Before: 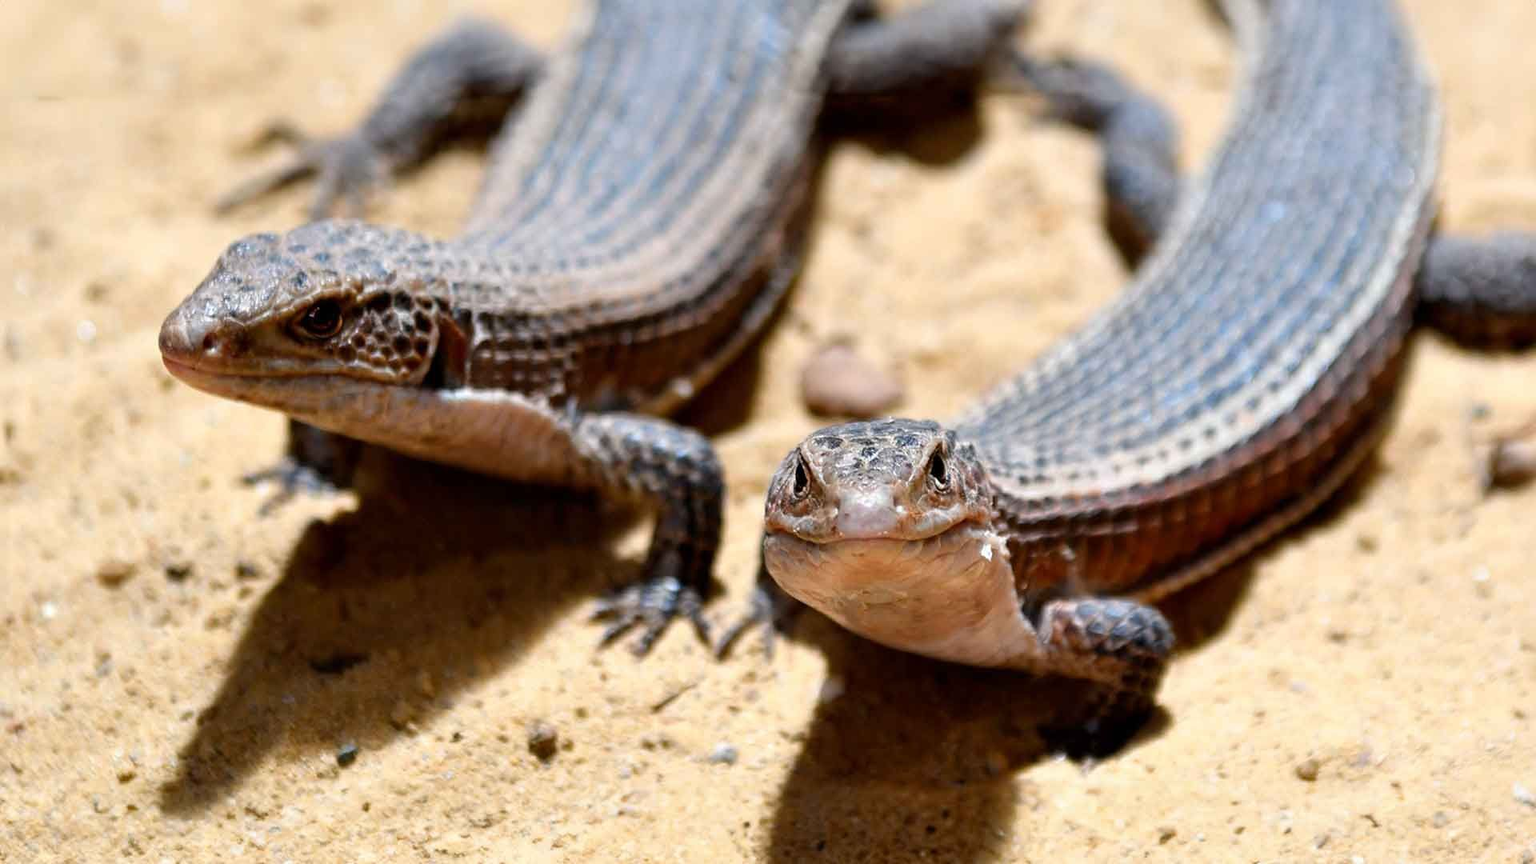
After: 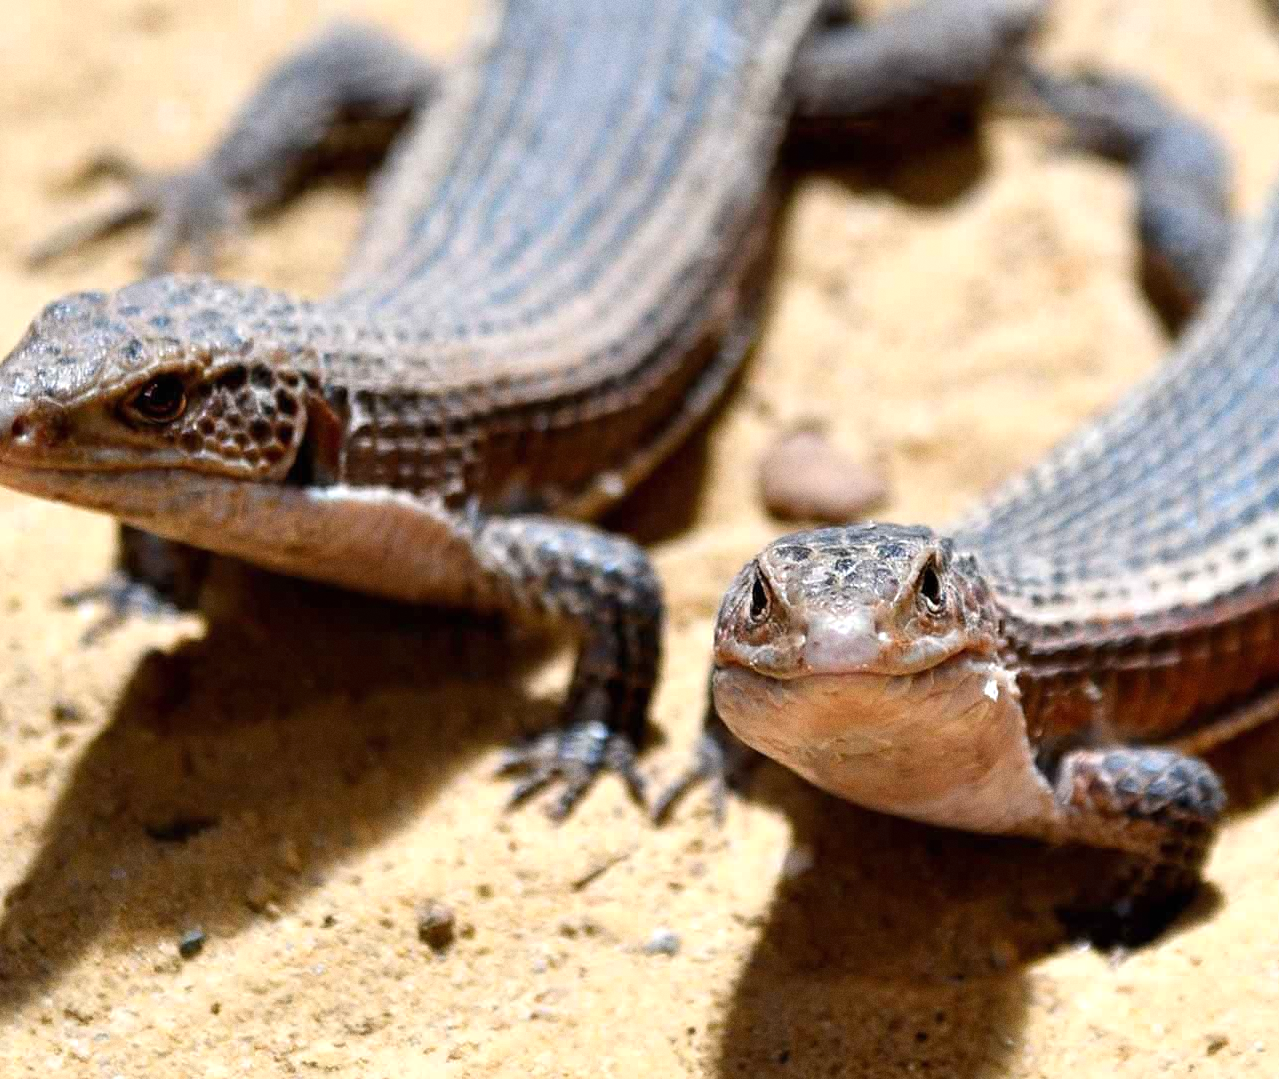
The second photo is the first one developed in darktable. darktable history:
grain: on, module defaults
exposure: black level correction 0, exposure 0.2 EV, compensate exposure bias true, compensate highlight preservation false
crop and rotate: left 12.648%, right 20.685%
